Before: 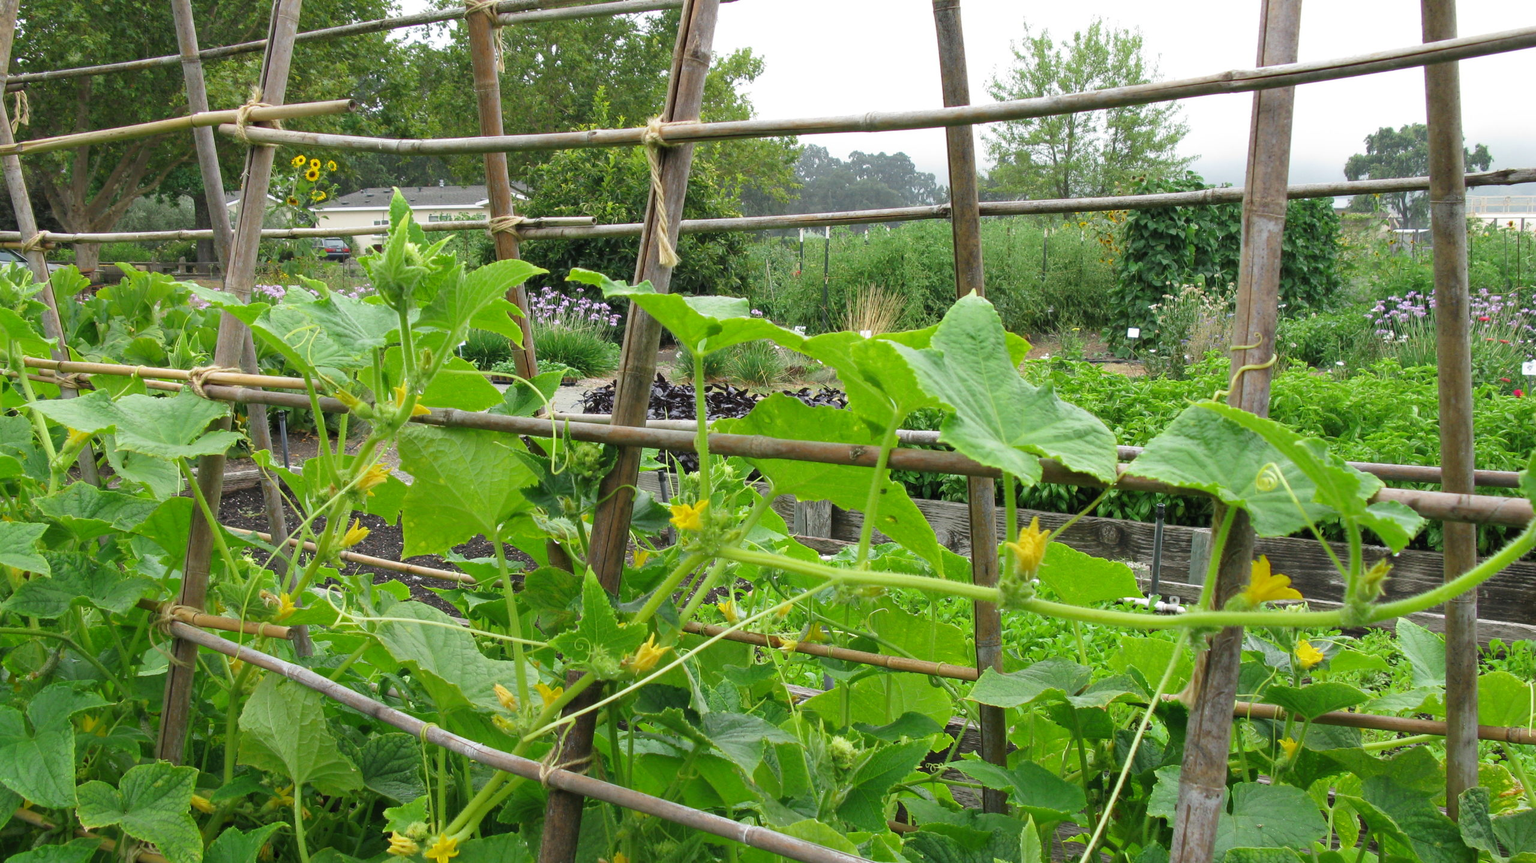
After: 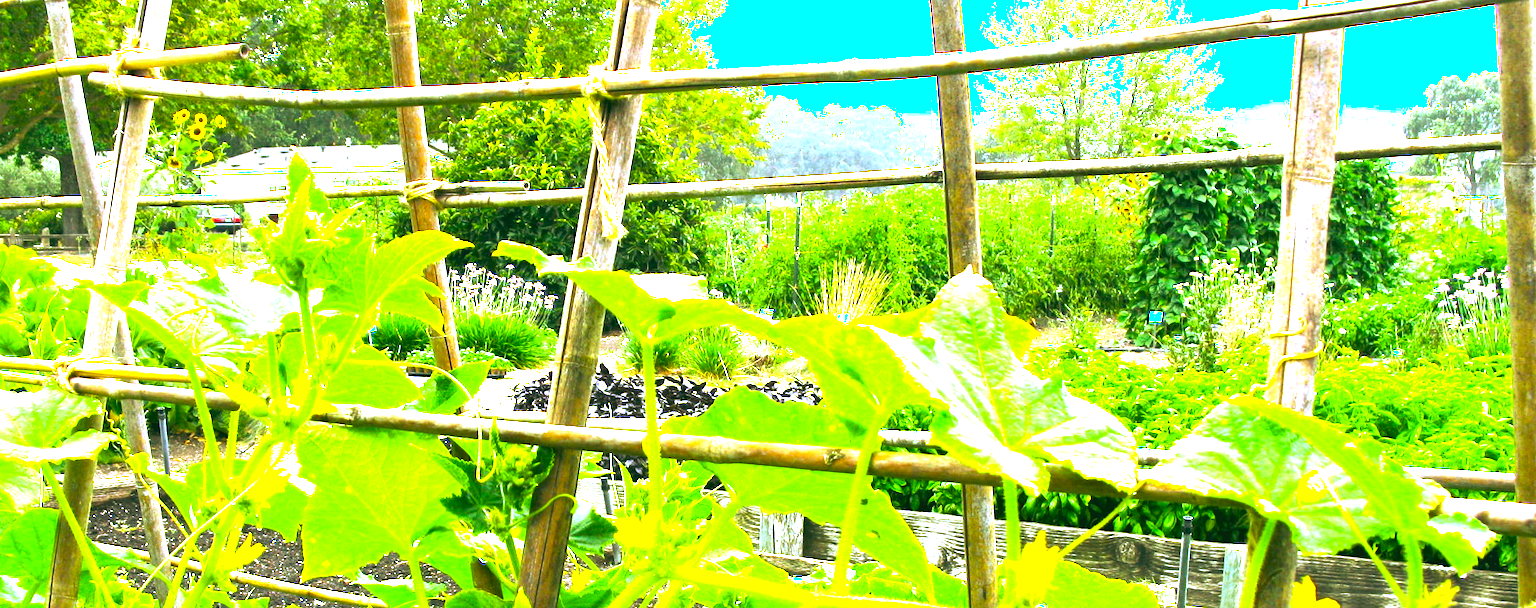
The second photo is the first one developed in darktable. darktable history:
color balance rgb: perceptual saturation grading › global saturation 25%, perceptual brilliance grading › global brilliance 35%, perceptual brilliance grading › highlights 50%, perceptual brilliance grading › mid-tones 60%, perceptual brilliance grading › shadows 35%, global vibrance 20%
rgb curve: curves: ch0 [(0.123, 0.061) (0.995, 0.887)]; ch1 [(0.06, 0.116) (1, 0.906)]; ch2 [(0, 0) (0.824, 0.69) (1, 1)], mode RGB, independent channels, compensate middle gray true
crop and rotate: left 9.345%, top 7.22%, right 4.982%, bottom 32.331%
